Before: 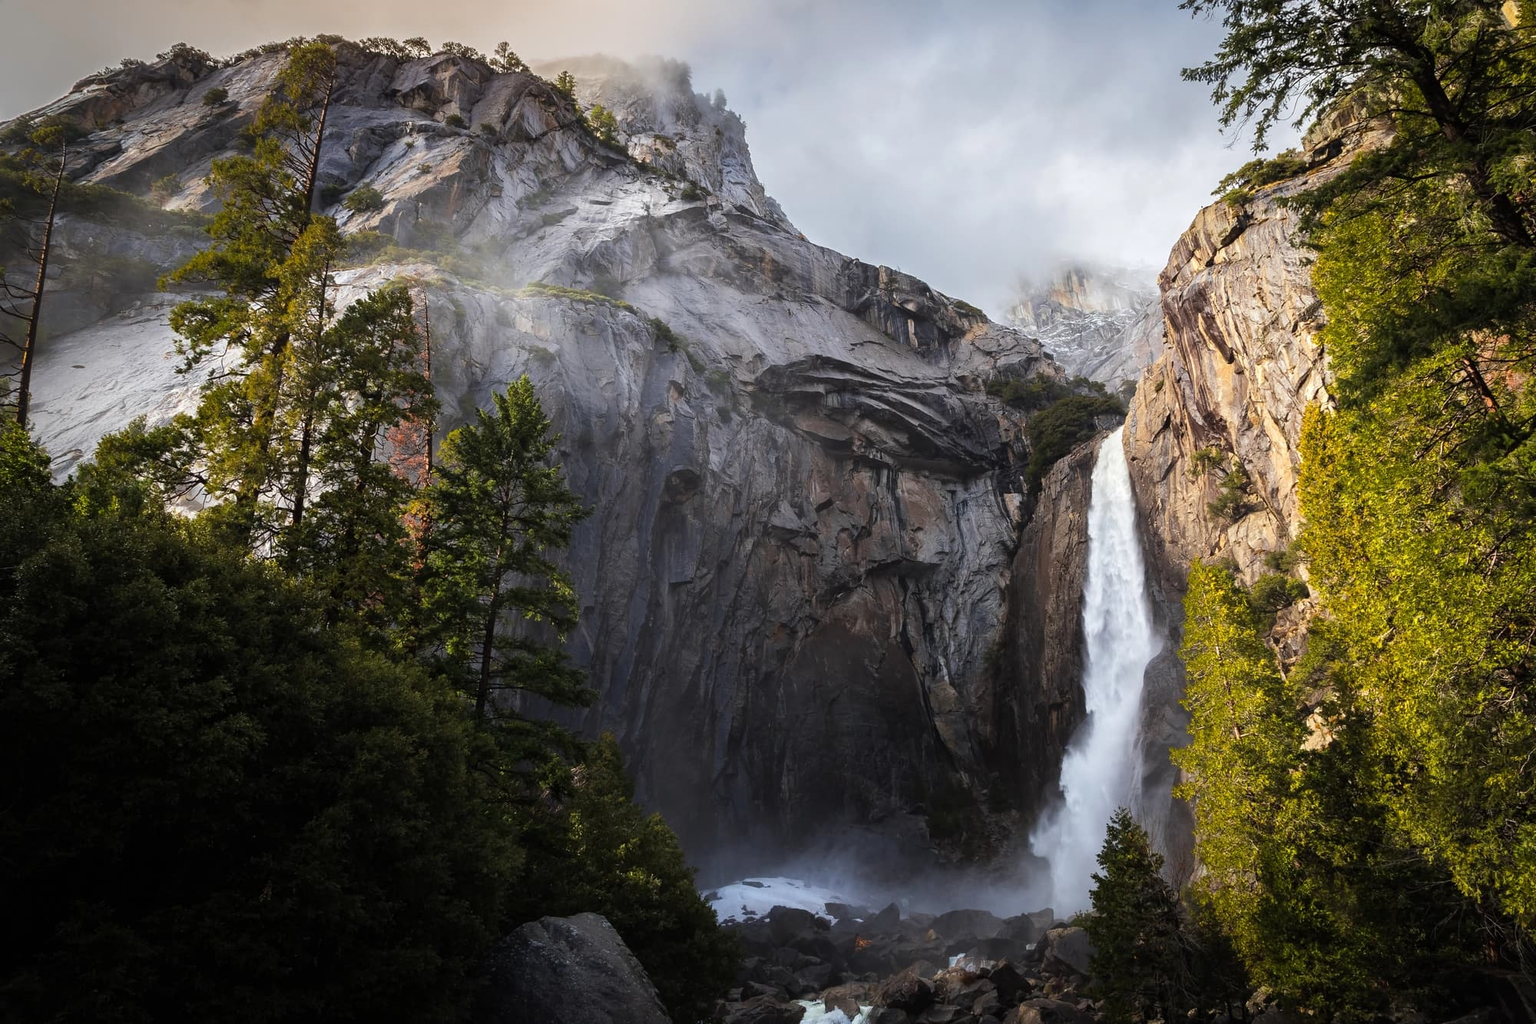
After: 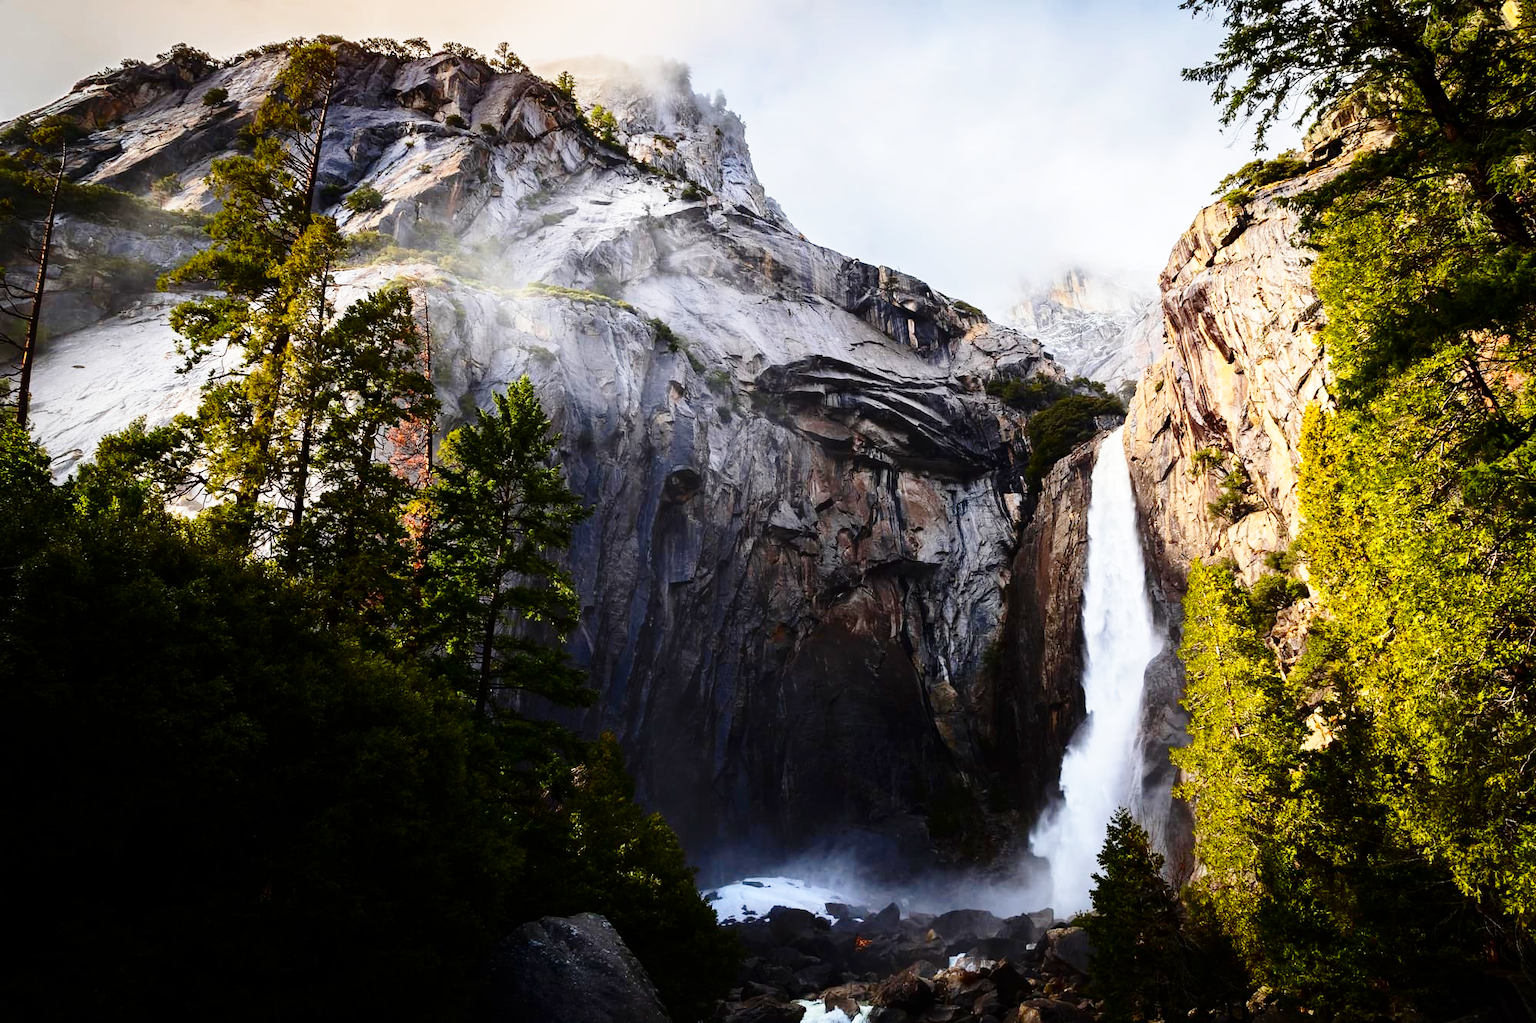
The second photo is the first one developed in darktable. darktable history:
contrast brightness saturation: contrast 0.19, brightness -0.11, saturation 0.21
base curve: curves: ch0 [(0, 0) (0.028, 0.03) (0.121, 0.232) (0.46, 0.748) (0.859, 0.968) (1, 1)], preserve colors none
